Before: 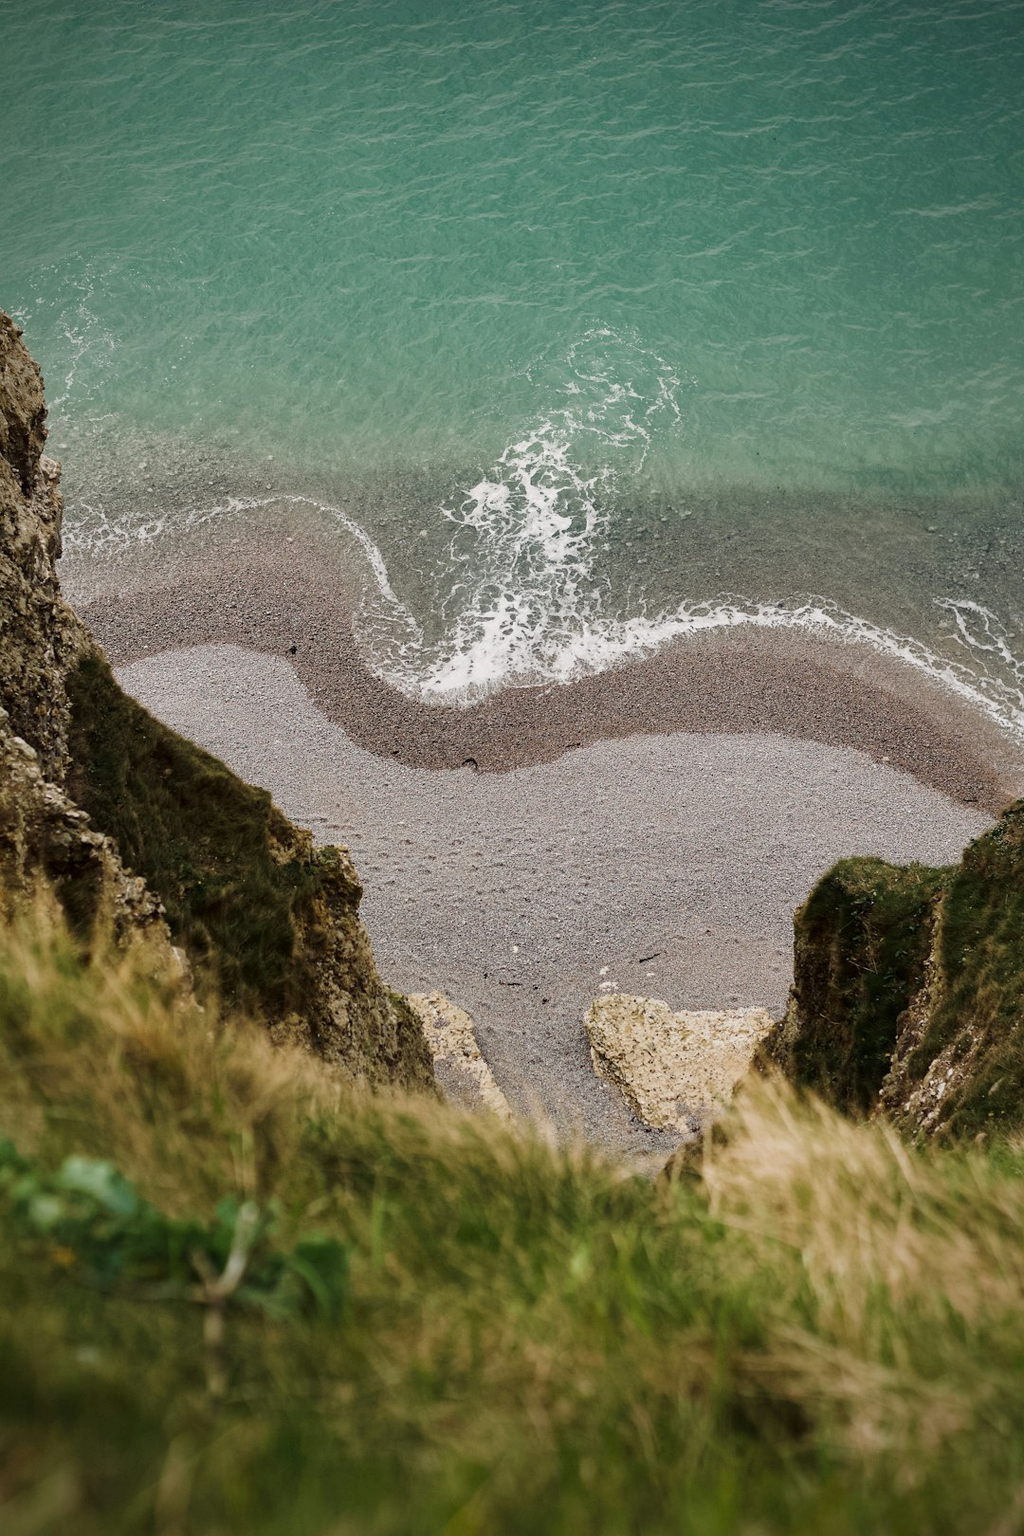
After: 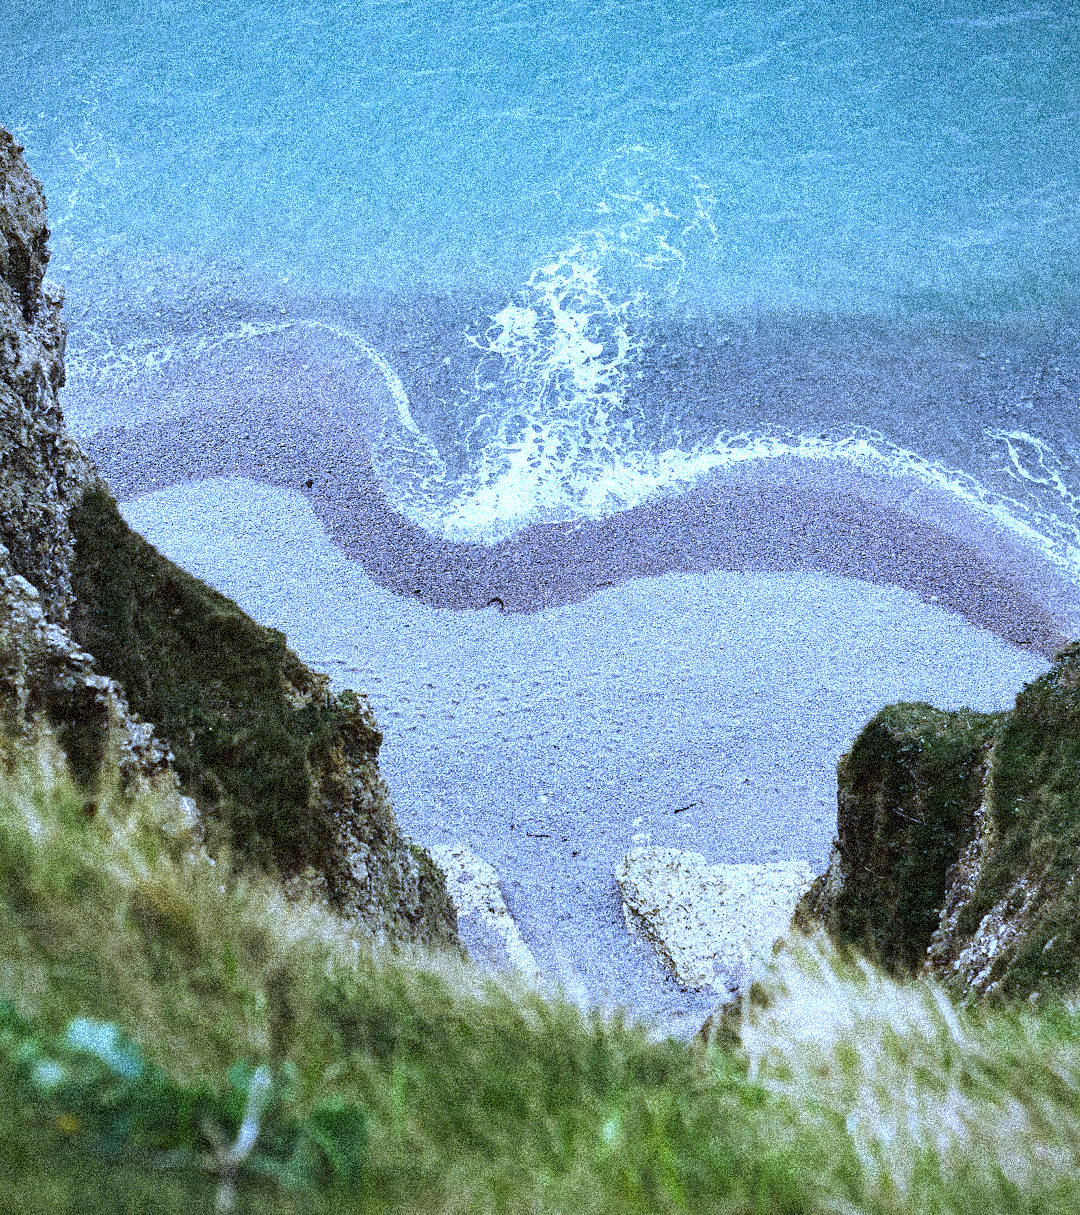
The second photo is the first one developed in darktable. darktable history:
crop and rotate: top 12.5%, bottom 12.5%
white balance: red 0.766, blue 1.537
grain: coarseness 3.75 ISO, strength 100%, mid-tones bias 0%
exposure: black level correction 0, exposure 0.877 EV, compensate exposure bias true, compensate highlight preservation false
